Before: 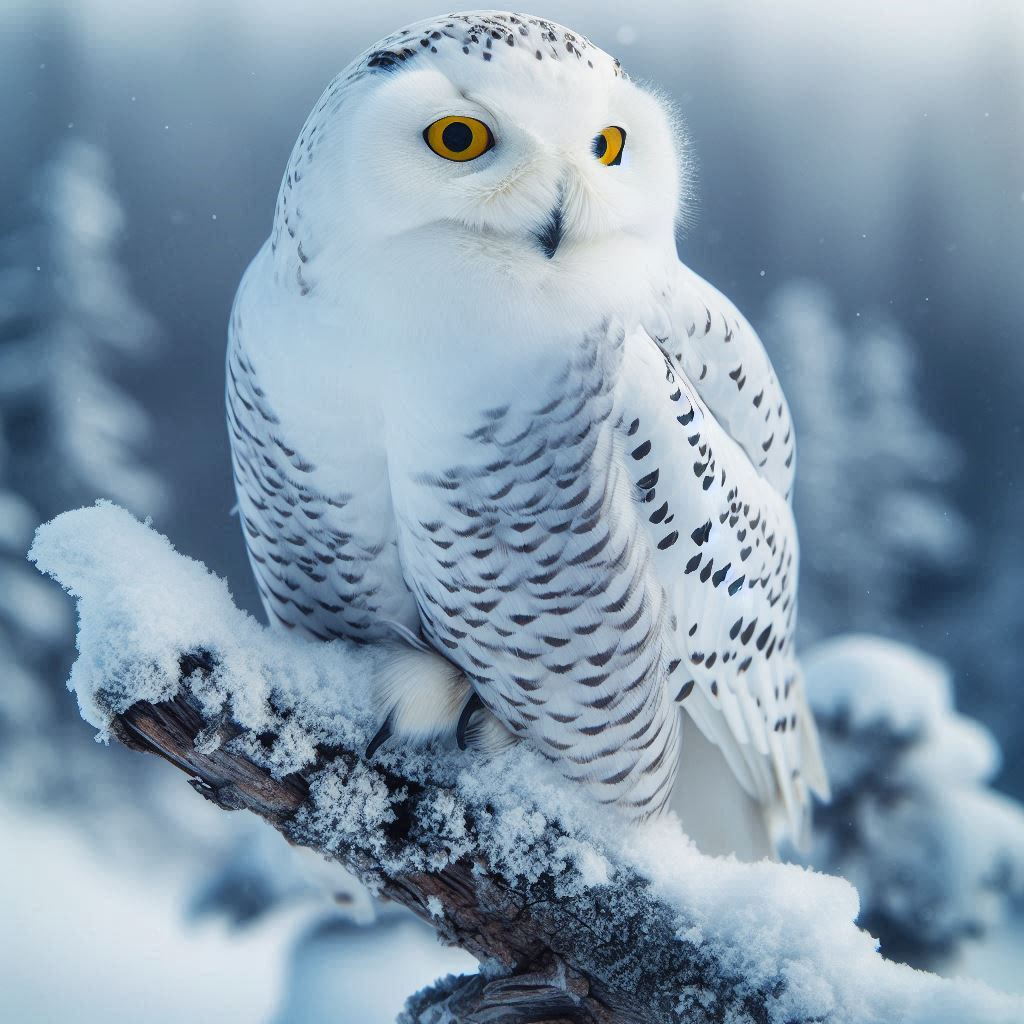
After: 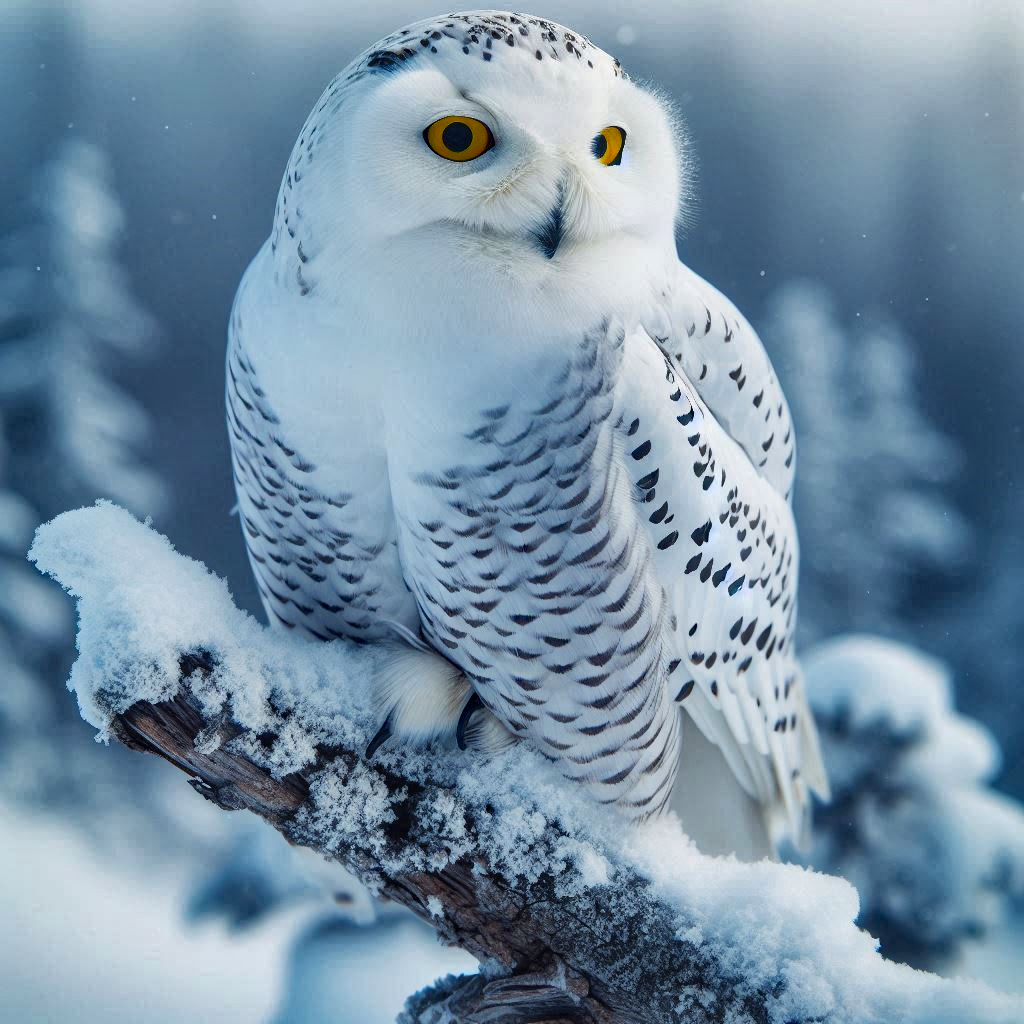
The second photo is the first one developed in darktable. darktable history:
shadows and highlights: soften with gaussian
haze removal: strength 0.281, distance 0.252, adaptive false
